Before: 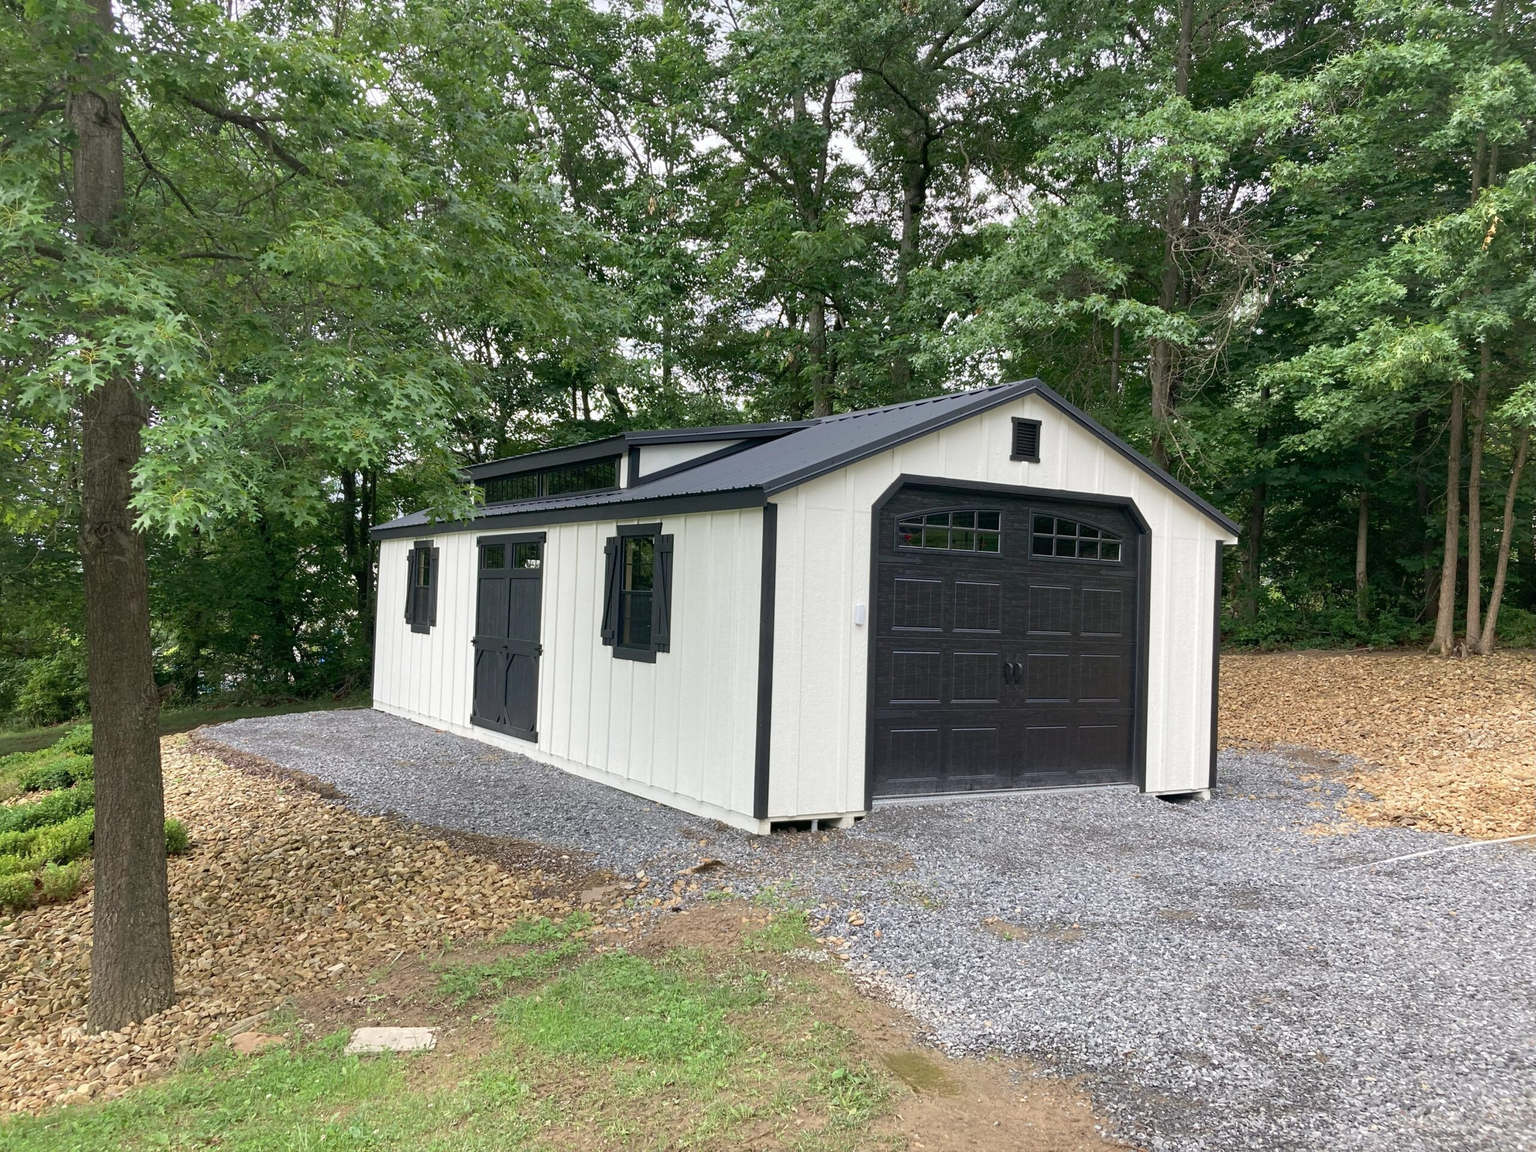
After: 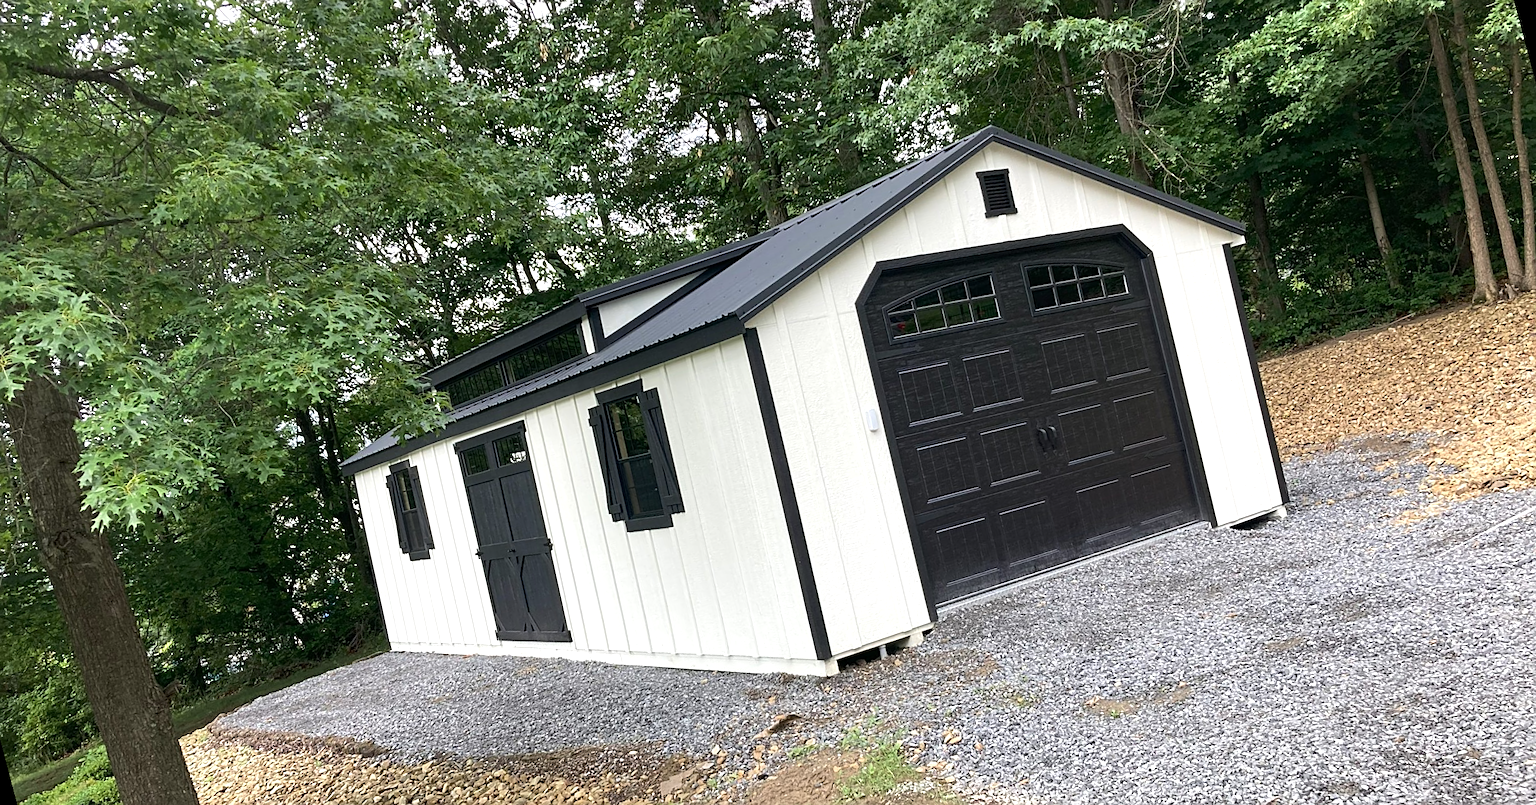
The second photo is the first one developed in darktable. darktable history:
tone equalizer: -8 EV -0.417 EV, -7 EV -0.389 EV, -6 EV -0.333 EV, -5 EV -0.222 EV, -3 EV 0.222 EV, -2 EV 0.333 EV, -1 EV 0.389 EV, +0 EV 0.417 EV, edges refinement/feathering 500, mask exposure compensation -1.57 EV, preserve details no
rotate and perspective: rotation -14.8°, crop left 0.1, crop right 0.903, crop top 0.25, crop bottom 0.748
white balance: red 1, blue 1
sharpen: on, module defaults
